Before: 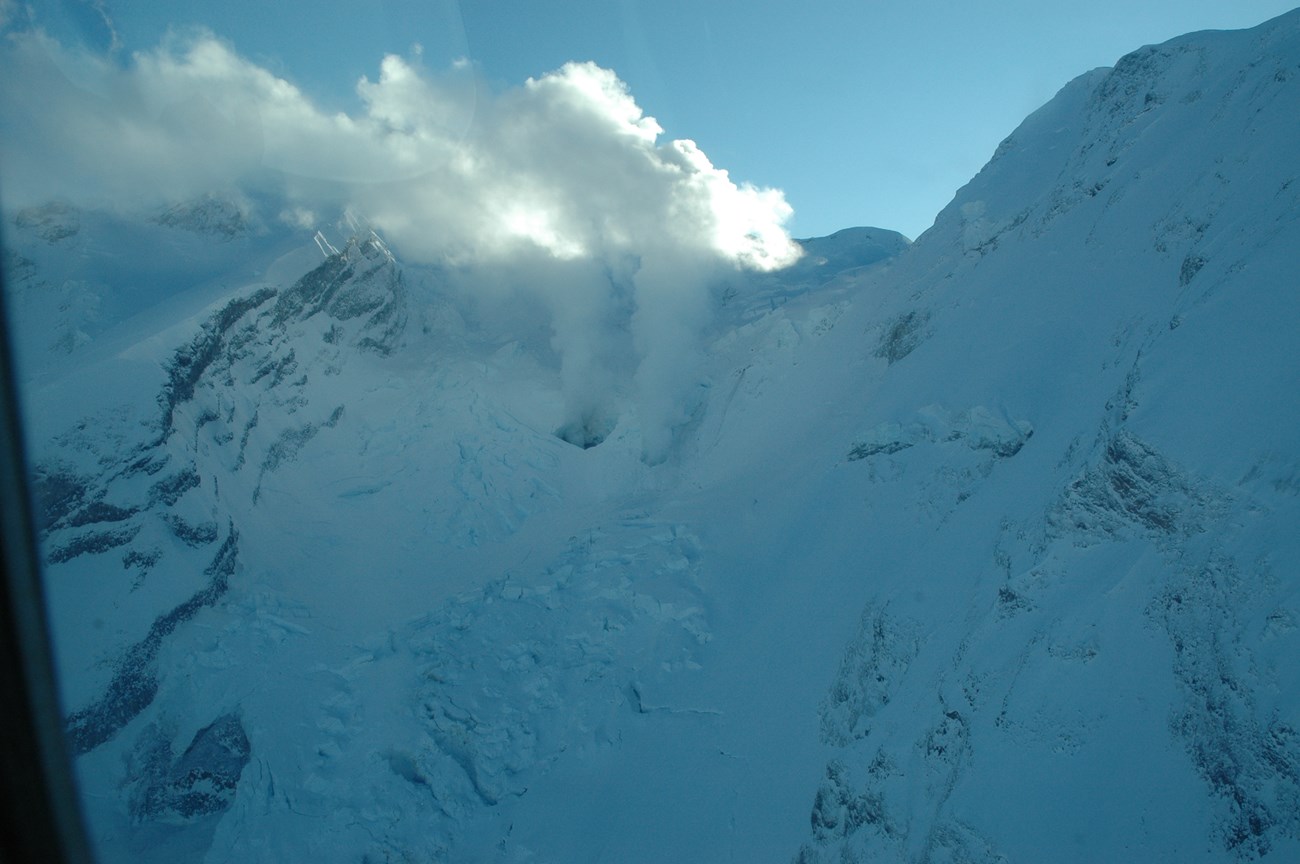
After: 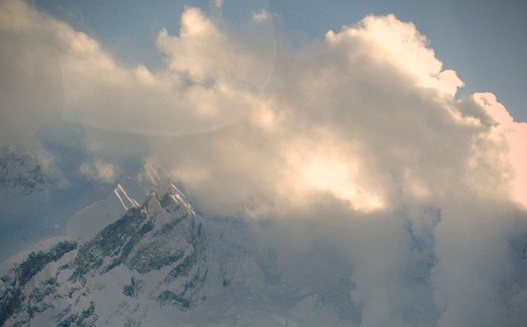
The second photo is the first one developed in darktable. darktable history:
crop: left 15.452%, top 5.459%, right 43.956%, bottom 56.62%
haze removal: compatibility mode true, adaptive false
color correction: highlights a* 21.88, highlights b* 22.25
vignetting: brightness -0.629, saturation -0.007, center (-0.028, 0.239)
